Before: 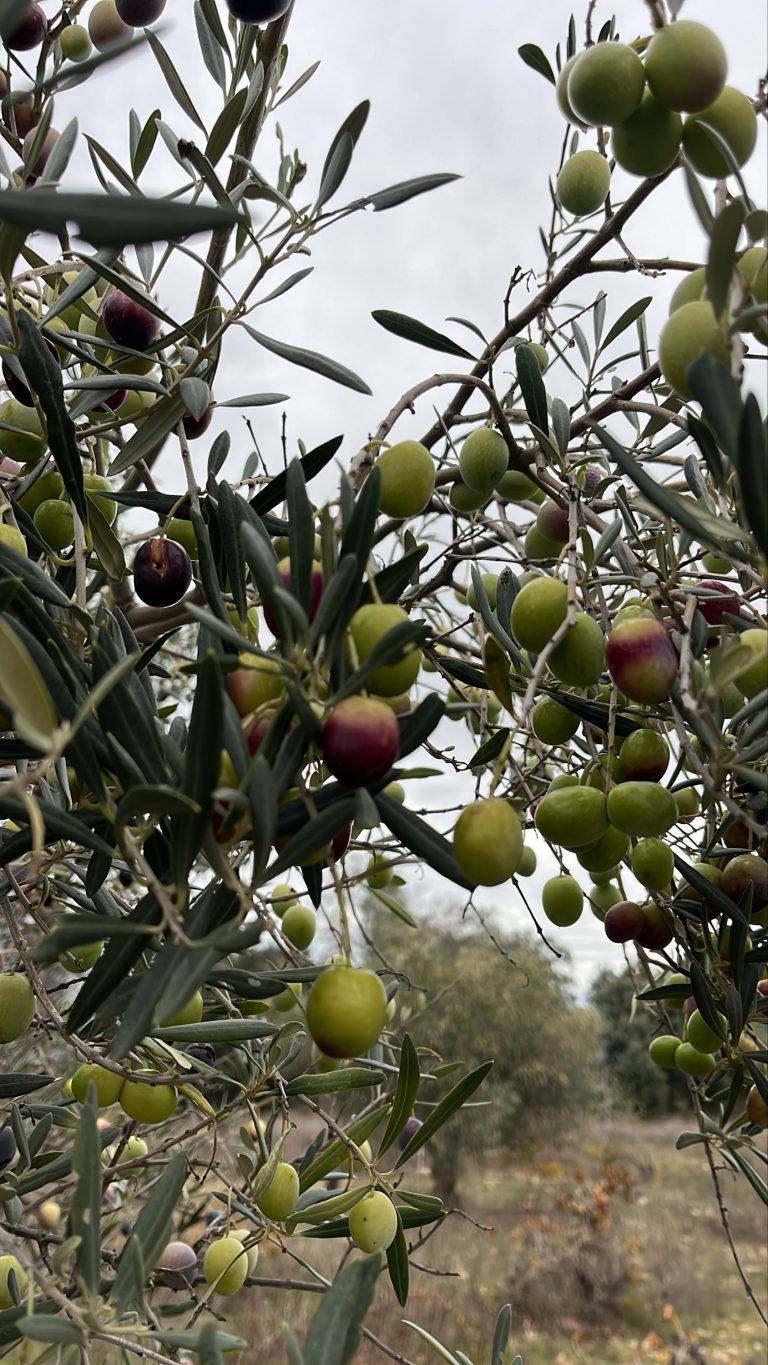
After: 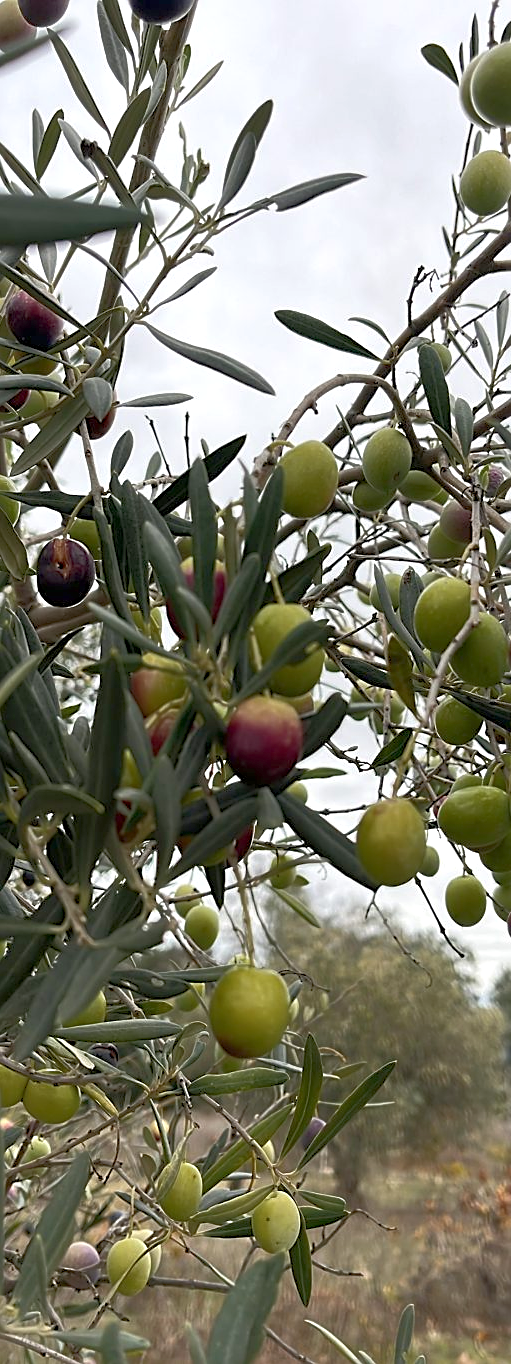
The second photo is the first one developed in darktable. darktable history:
sharpen: on, module defaults
exposure: exposure 0.2 EV, compensate highlight preservation false
crop and rotate: left 12.673%, right 20.66%
rgb curve: curves: ch0 [(0, 0) (0.072, 0.166) (0.217, 0.293) (0.414, 0.42) (1, 1)], compensate middle gray true, preserve colors basic power
